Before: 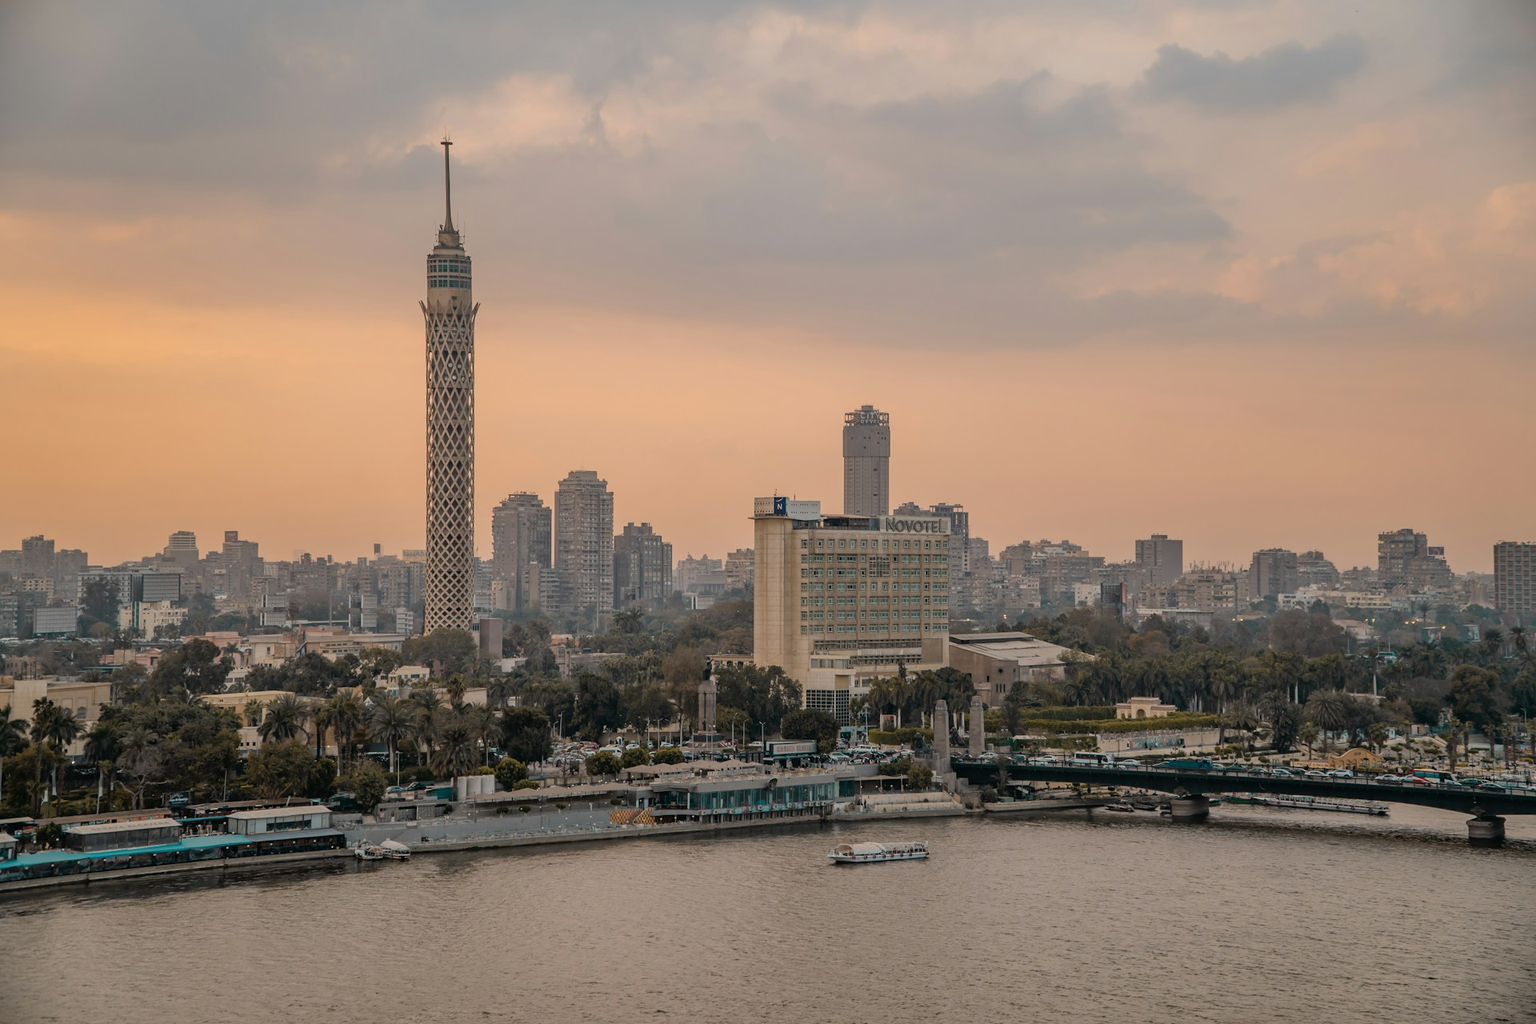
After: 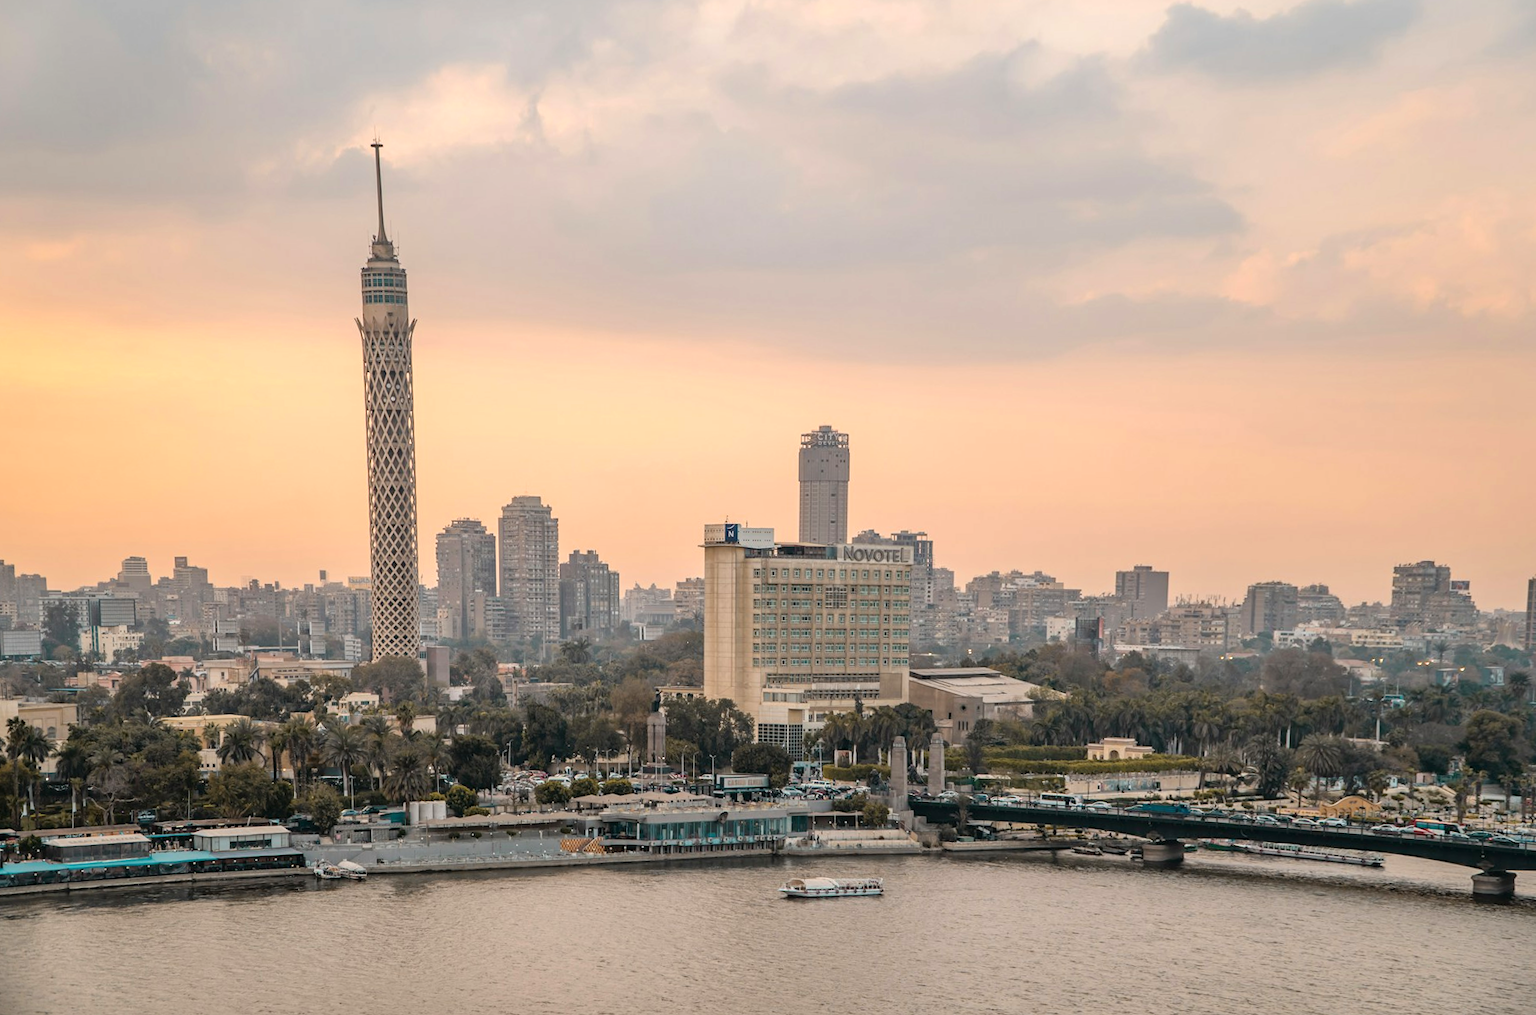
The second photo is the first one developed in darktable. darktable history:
exposure: black level correction 0, exposure 0.7 EV, compensate exposure bias true, compensate highlight preservation false
rotate and perspective: rotation 0.062°, lens shift (vertical) 0.115, lens shift (horizontal) -0.133, crop left 0.047, crop right 0.94, crop top 0.061, crop bottom 0.94
